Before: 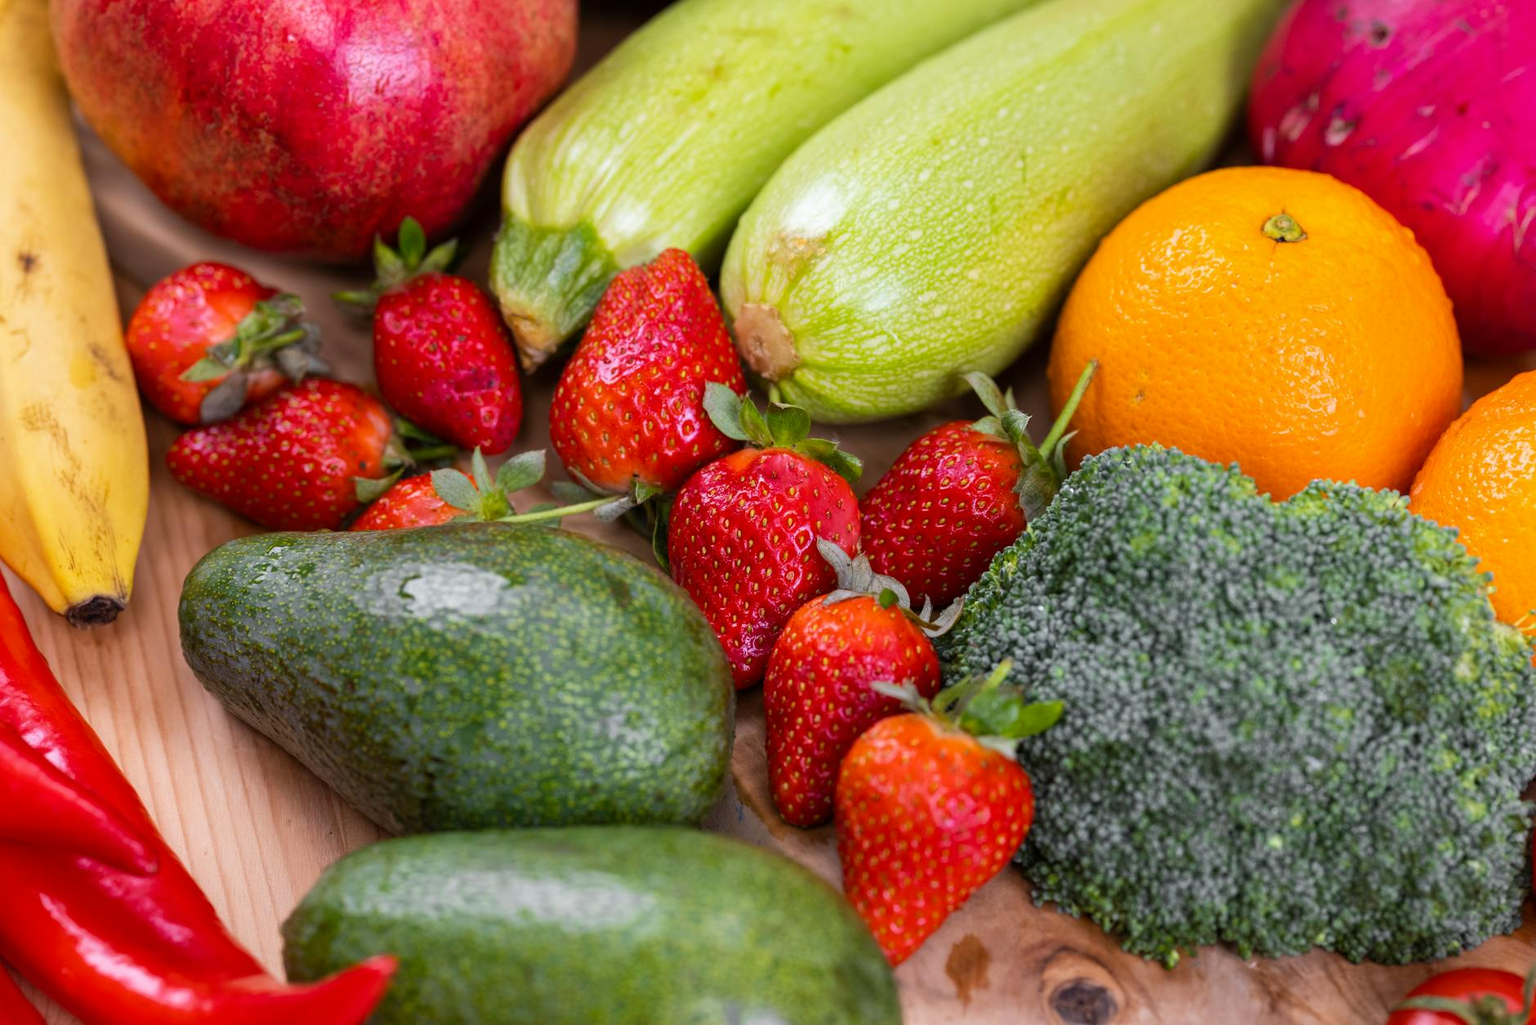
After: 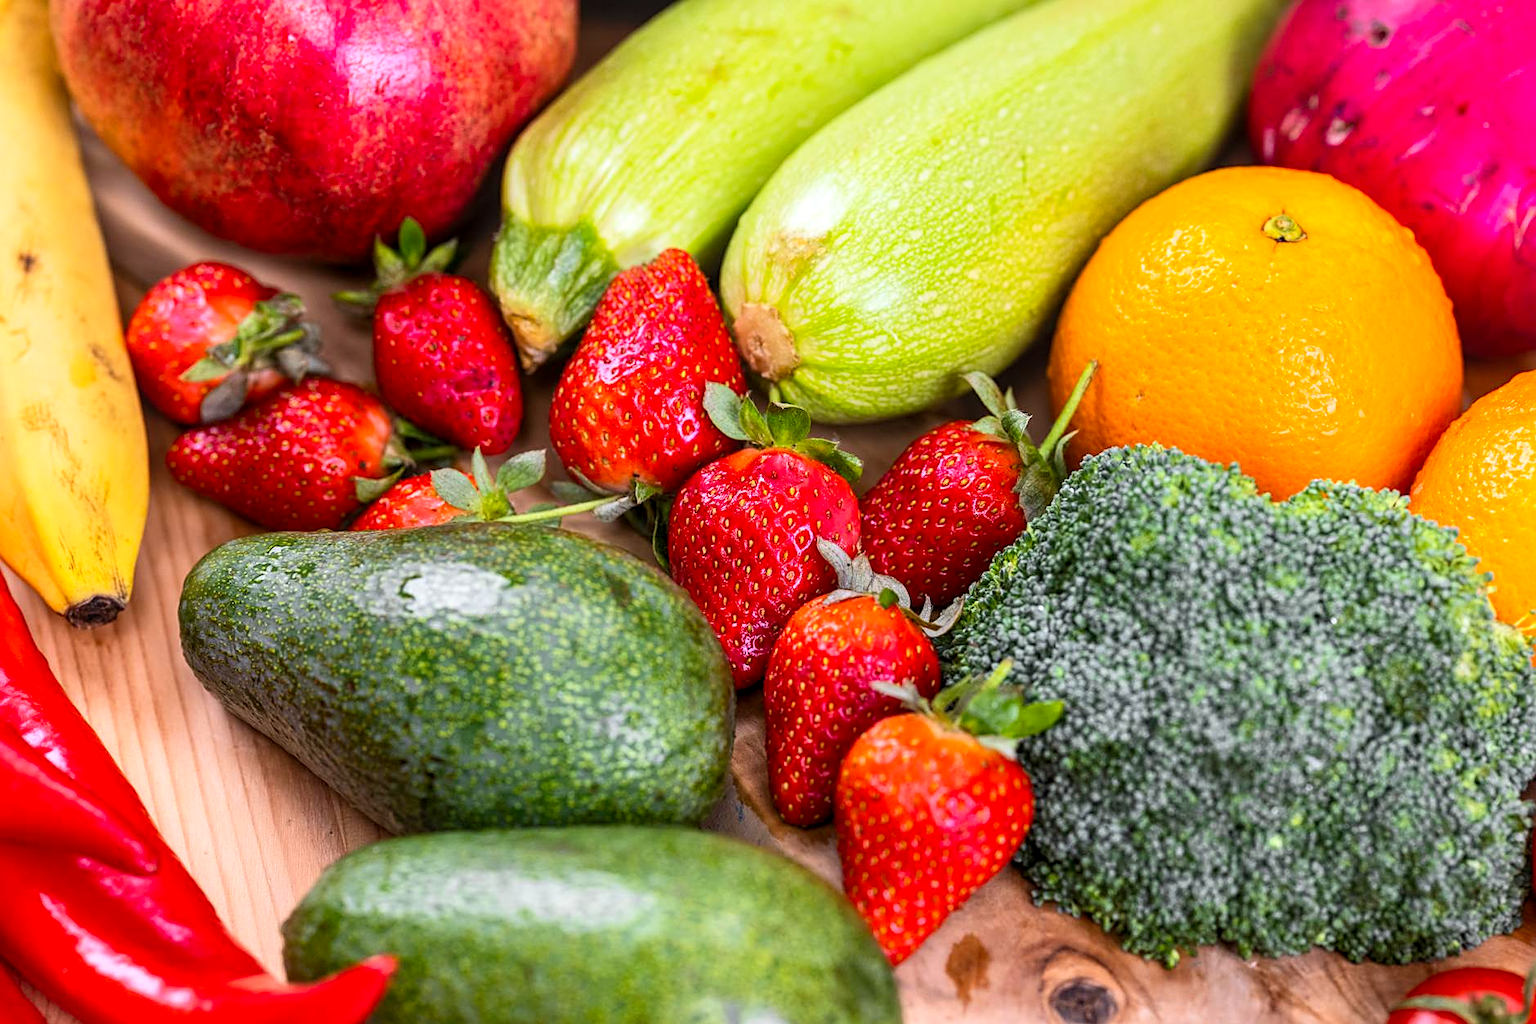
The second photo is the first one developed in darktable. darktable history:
local contrast: on, module defaults
sharpen: on, module defaults
contrast brightness saturation: contrast 0.2, brightness 0.16, saturation 0.22
